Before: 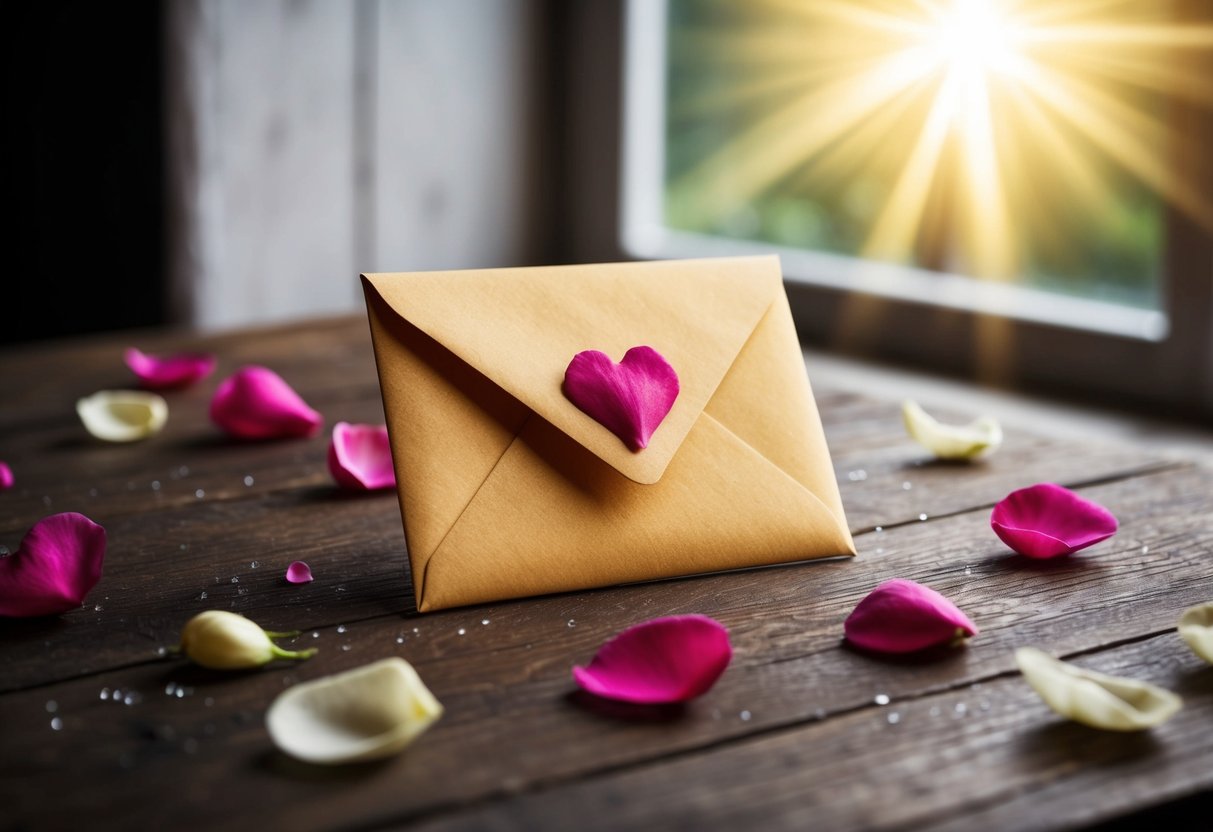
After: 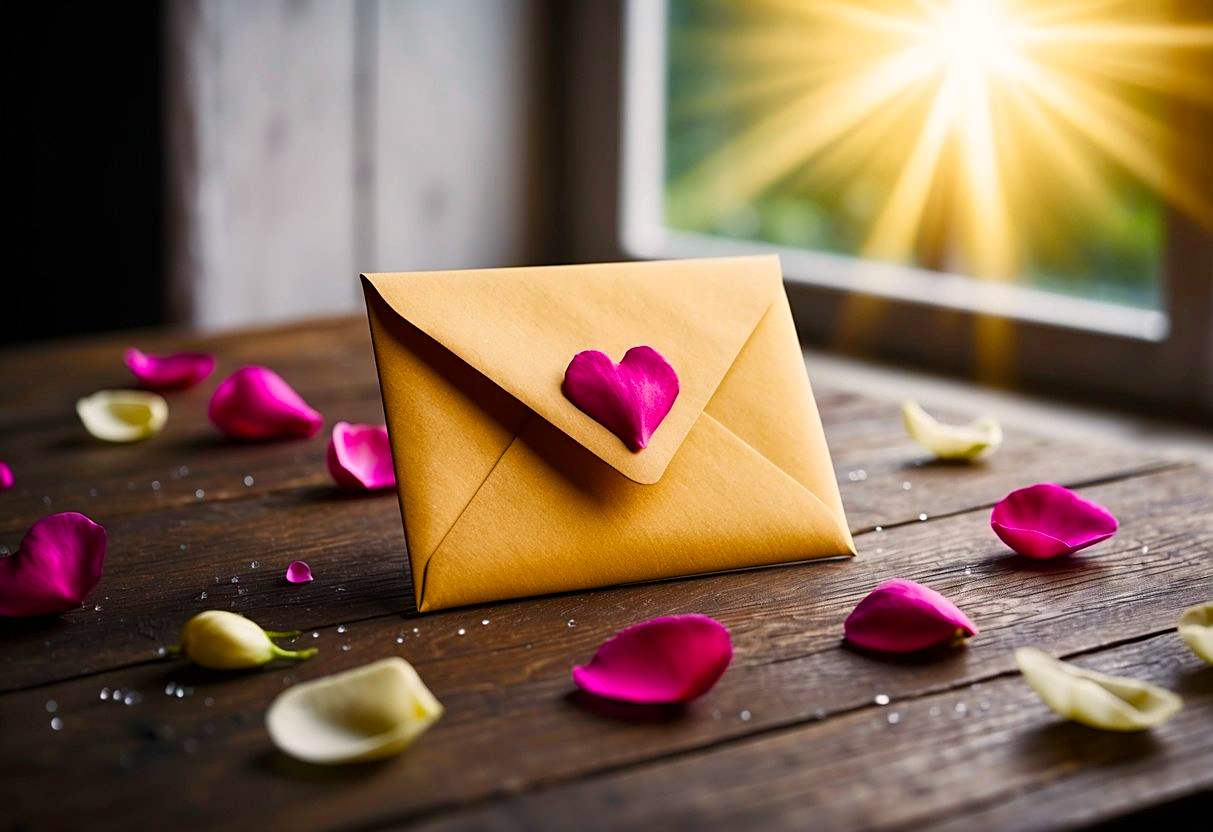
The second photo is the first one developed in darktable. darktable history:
color balance rgb: highlights gain › chroma 1.729%, highlights gain › hue 57.38°, linear chroma grading › global chroma 14.704%, perceptual saturation grading › global saturation 20%, perceptual saturation grading › highlights -24.928%, perceptual saturation grading › shadows 25.681%, global vibrance 20%
sharpen: on, module defaults
